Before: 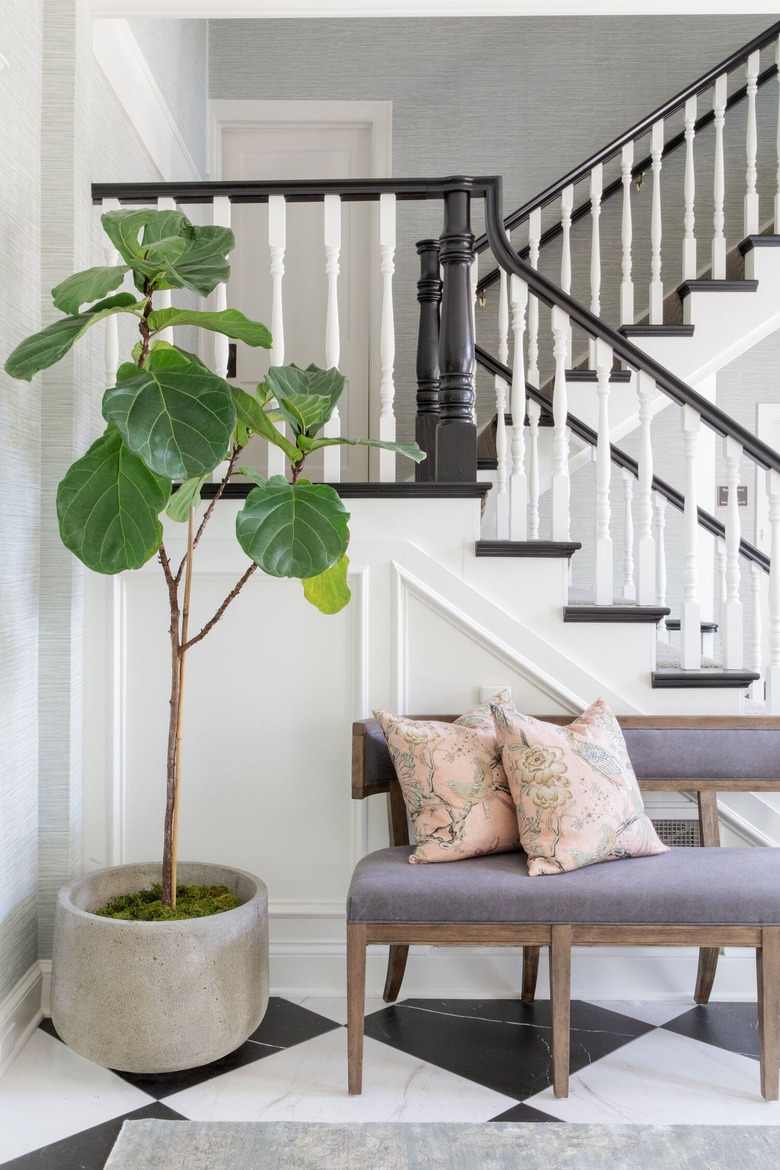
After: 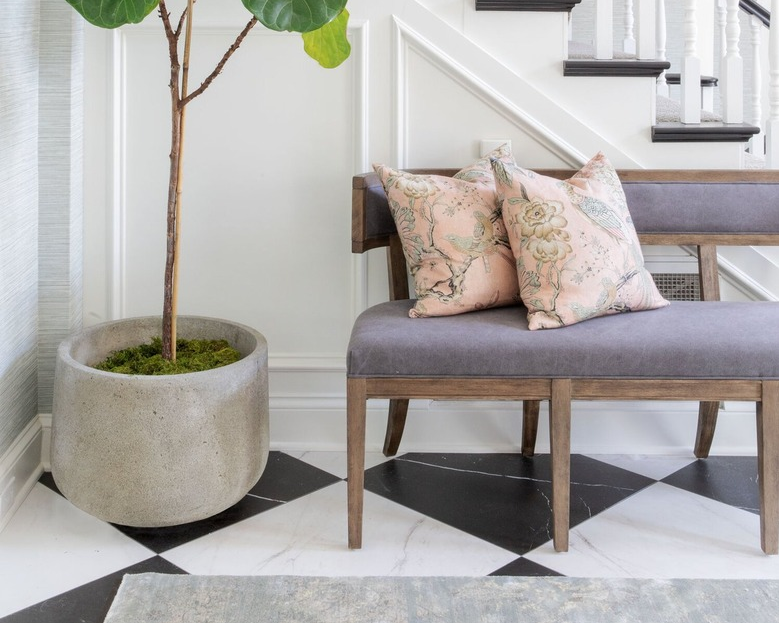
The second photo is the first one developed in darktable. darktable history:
crop and rotate: top 46.726%, right 0.111%
